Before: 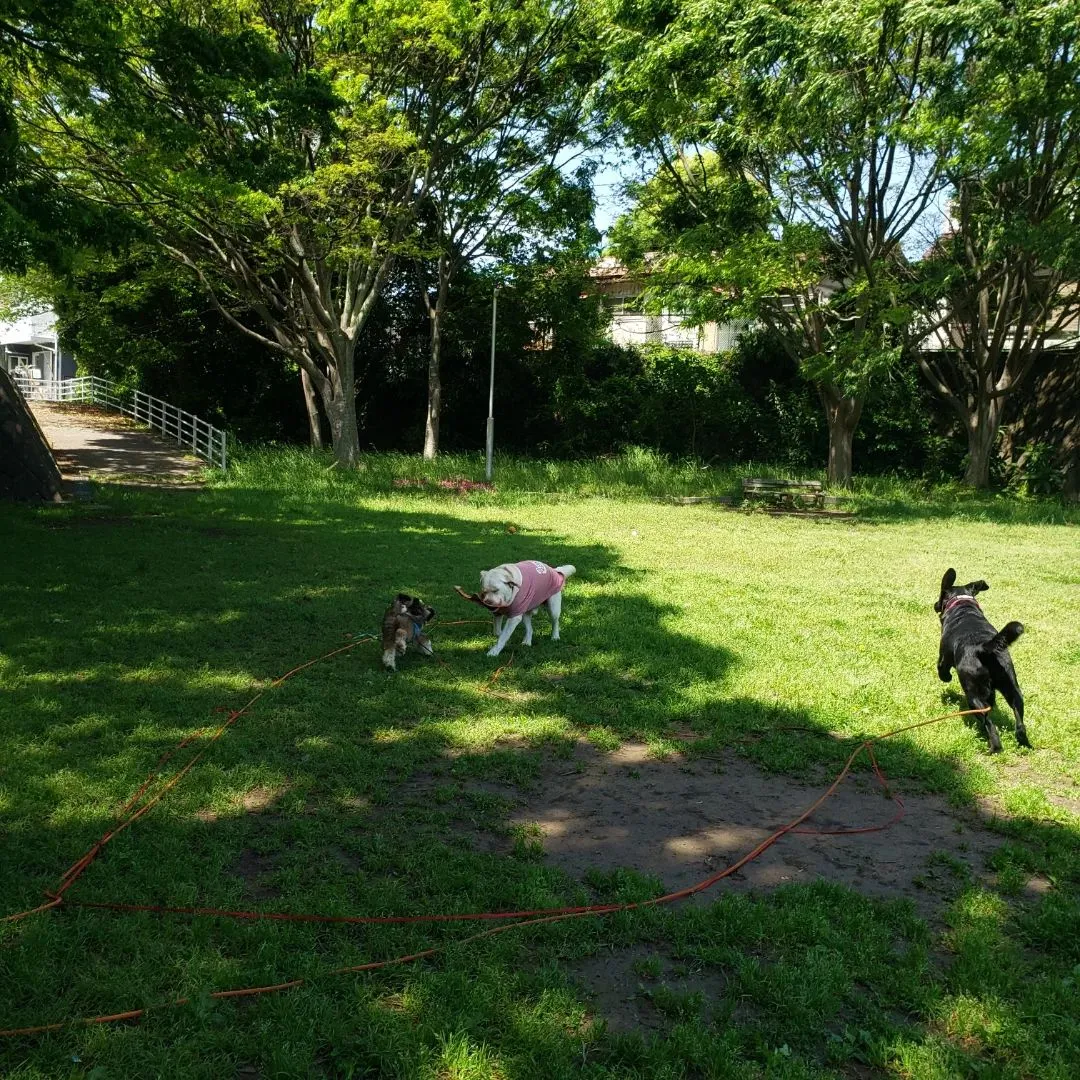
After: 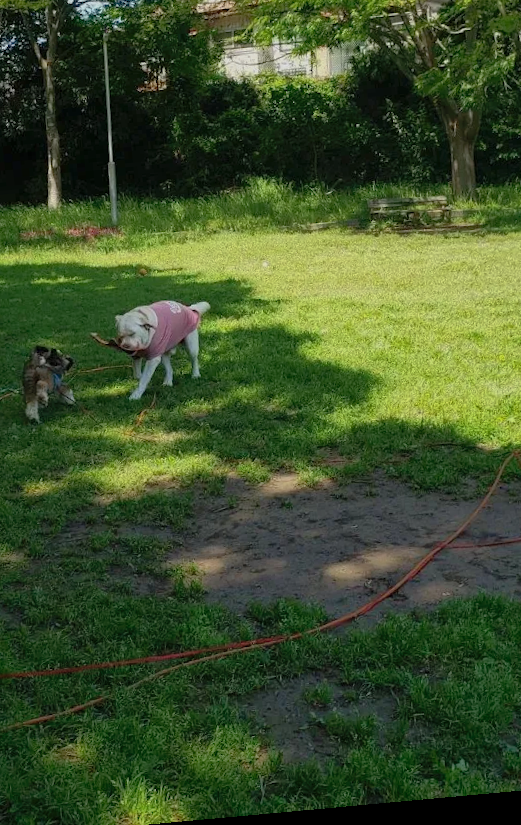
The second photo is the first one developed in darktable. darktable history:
fill light: on, module defaults
exposure: exposure -0.293 EV, compensate highlight preservation false
rotate and perspective: rotation -5.2°, automatic cropping off
crop: left 35.432%, top 26.233%, right 20.145%, bottom 3.432%
shadows and highlights: on, module defaults
